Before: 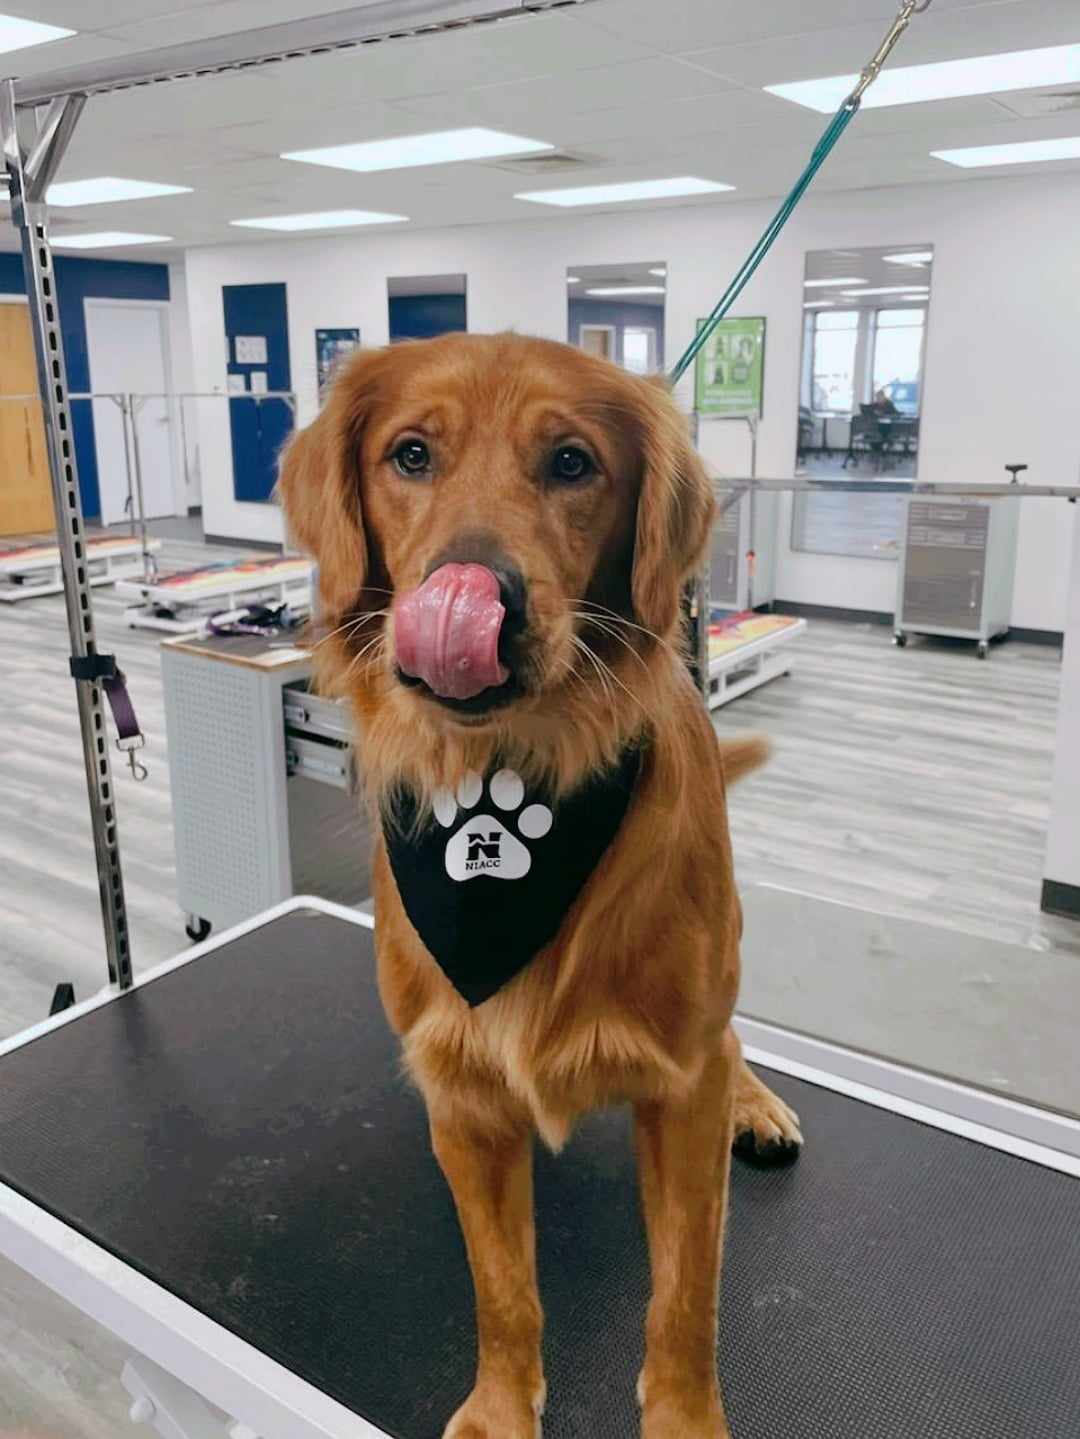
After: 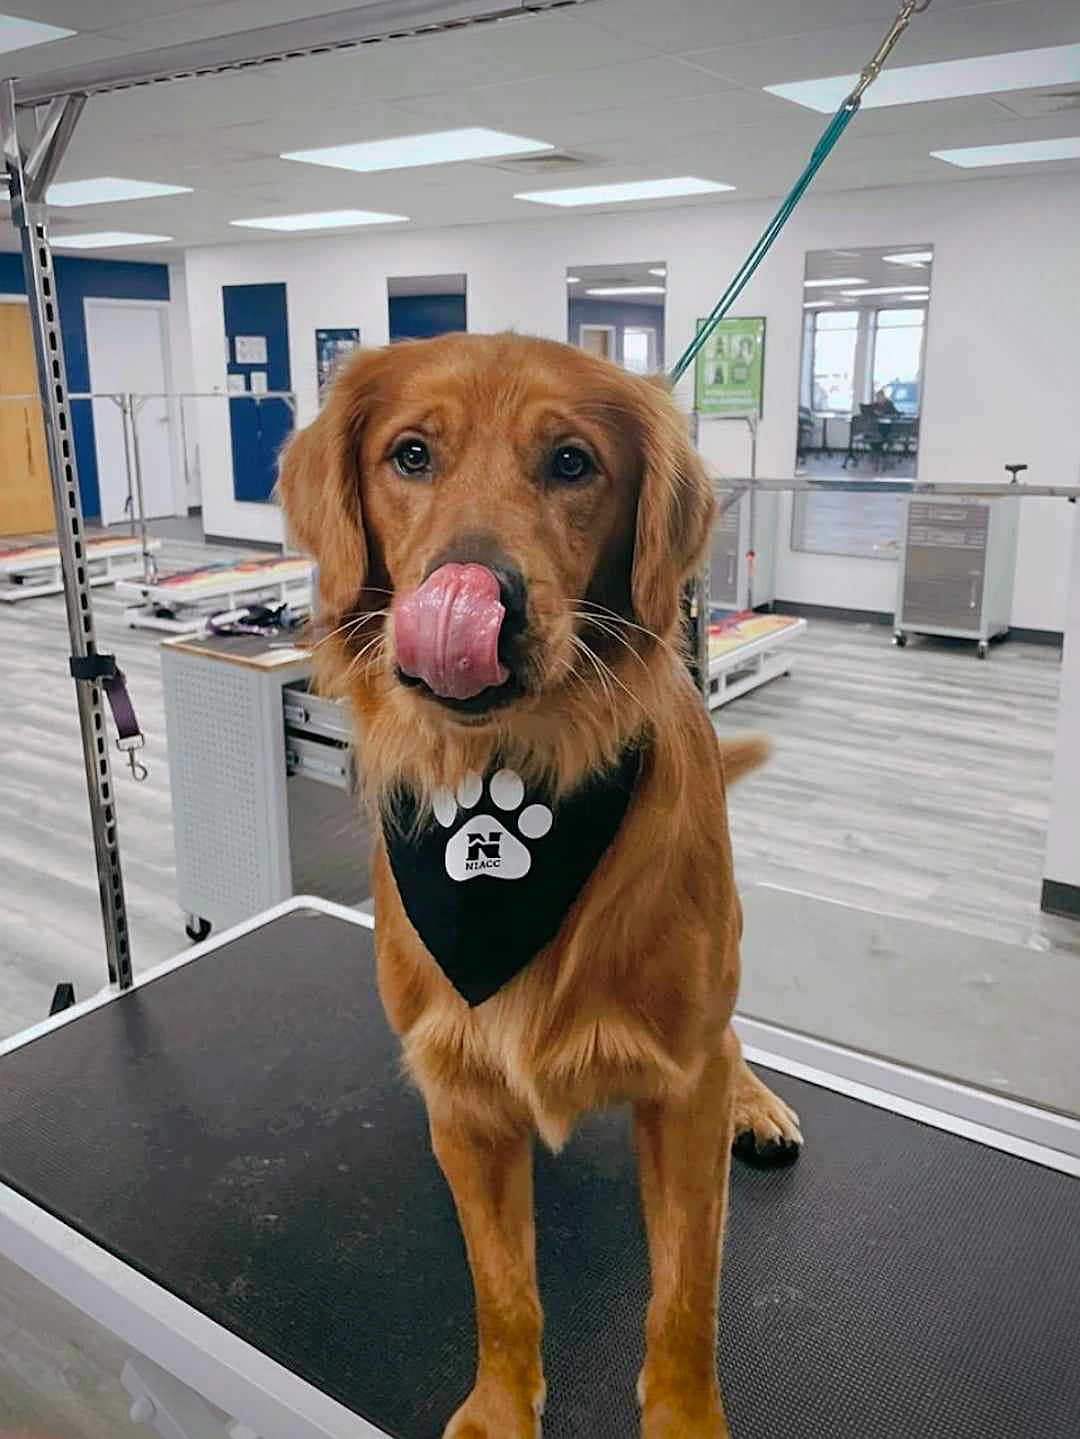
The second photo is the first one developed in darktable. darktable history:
vignetting: fall-off start 88.53%, fall-off radius 44.2%, saturation 0.376, width/height ratio 1.161
shadows and highlights: shadows 25, highlights -25
sharpen: on, module defaults
